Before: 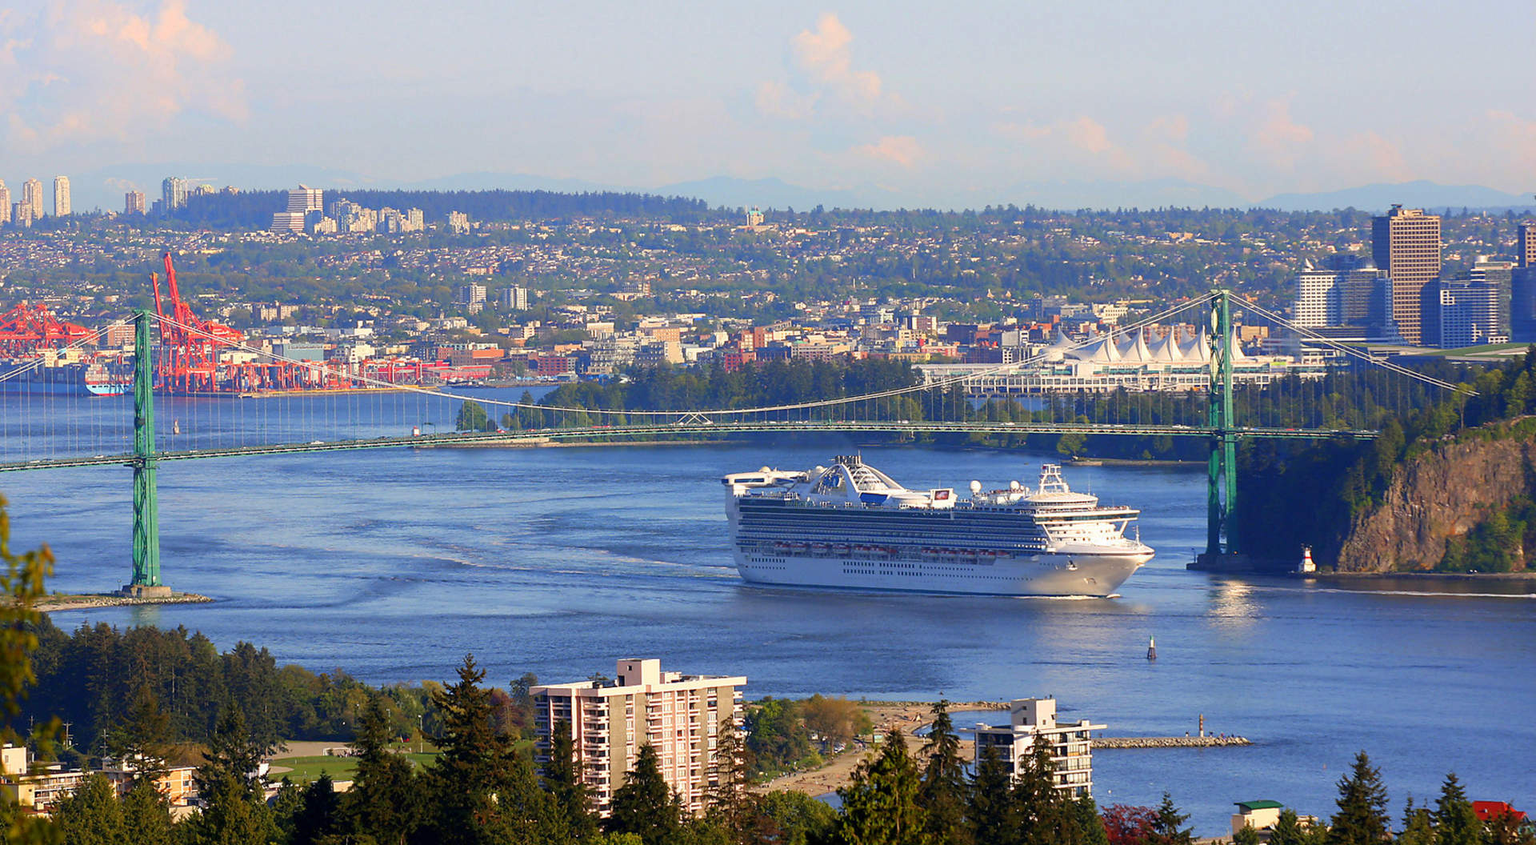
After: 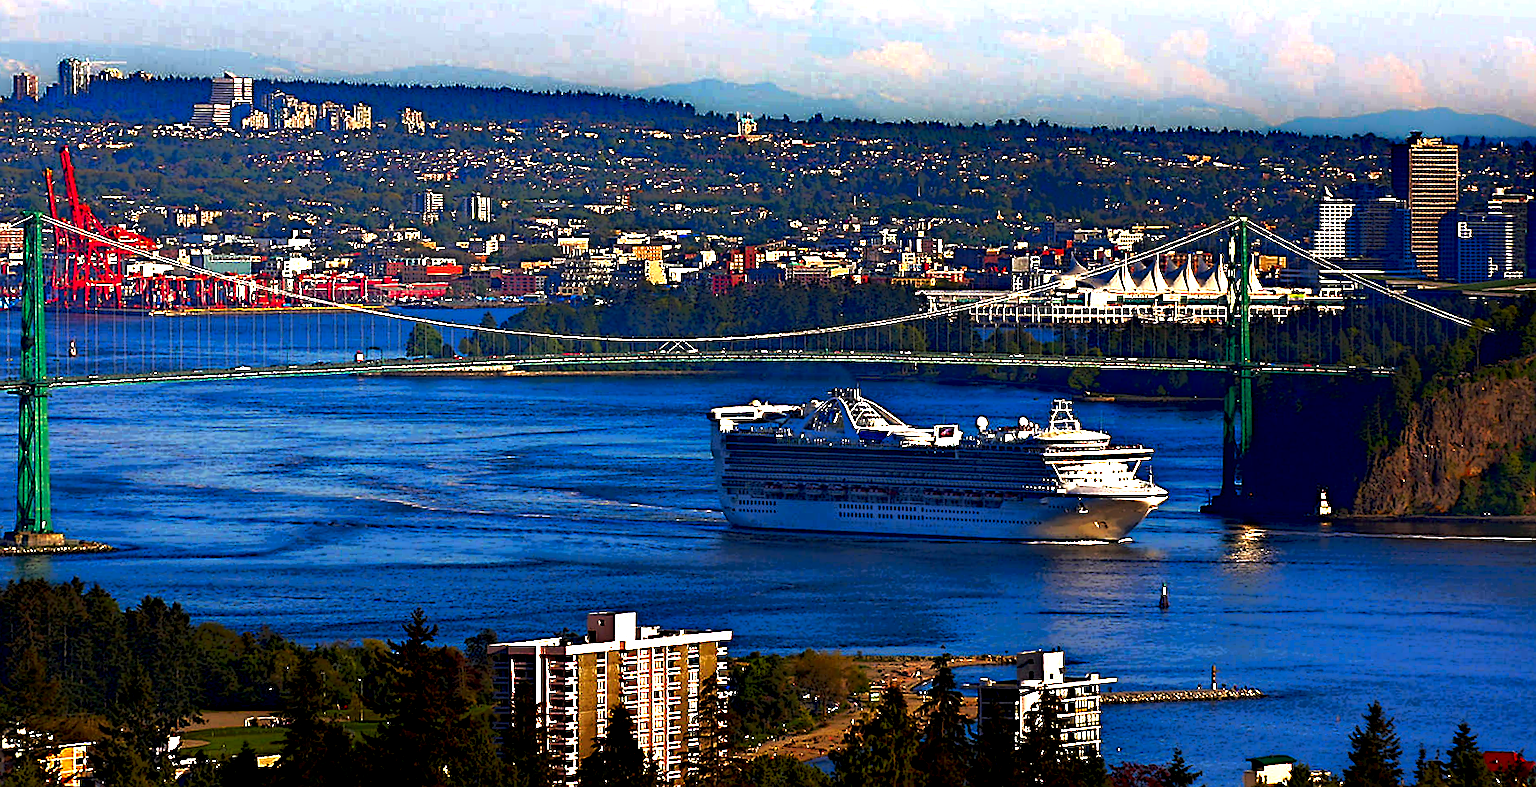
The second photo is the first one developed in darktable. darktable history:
exposure: black level correction 0, exposure 0.9 EV, compensate highlight preservation false
crop and rotate: left 8.262%, top 9.226%
sharpen: on, module defaults
rotate and perspective: rotation 0.679°, lens shift (horizontal) 0.136, crop left 0.009, crop right 0.991, crop top 0.078, crop bottom 0.95
base curve: curves: ch0 [(0, 0) (0.595, 0.418) (1, 1)], preserve colors none
haze removal: strength 0.4, distance 0.22, compatibility mode true, adaptive false
local contrast: highlights 0%, shadows 198%, detail 164%, midtone range 0.001
